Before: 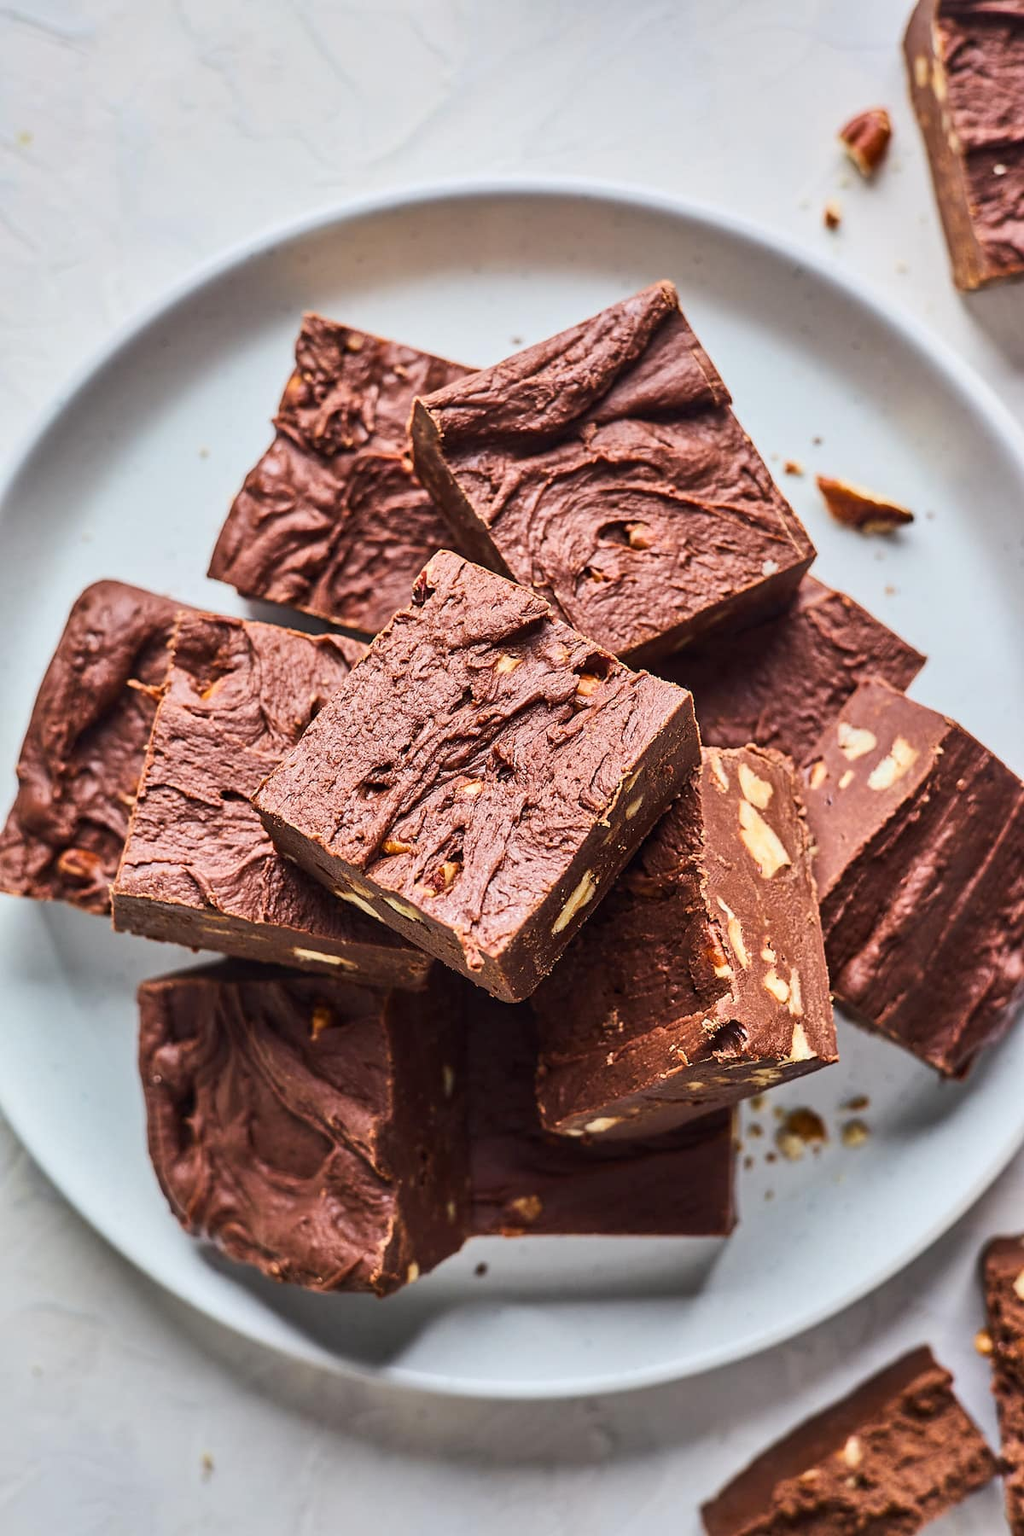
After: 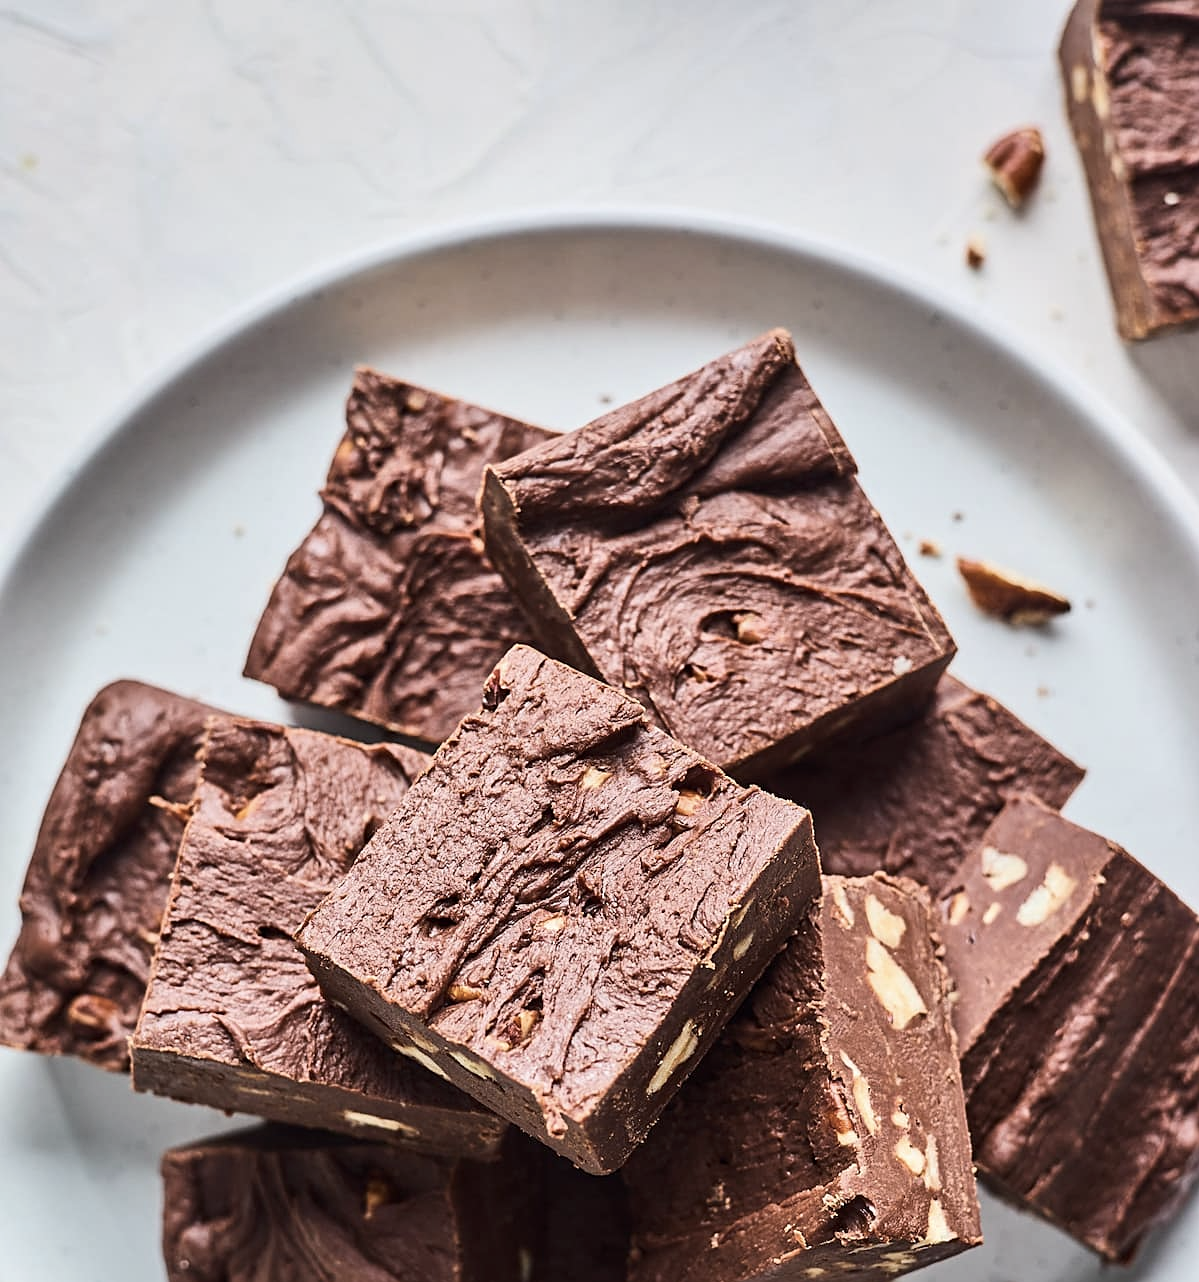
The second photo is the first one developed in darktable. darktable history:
contrast brightness saturation: contrast 0.103, saturation -0.304
crop: right 0%, bottom 28.723%
sharpen: amount 0.215
